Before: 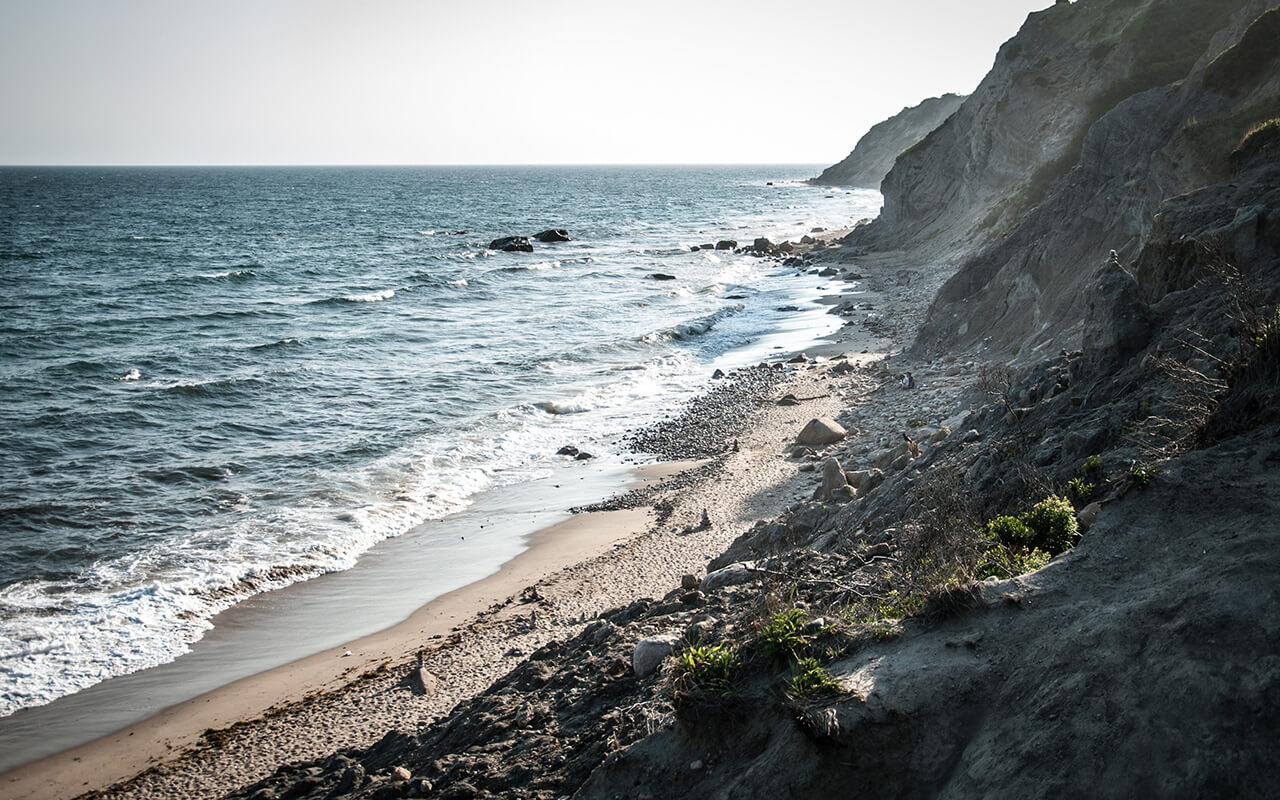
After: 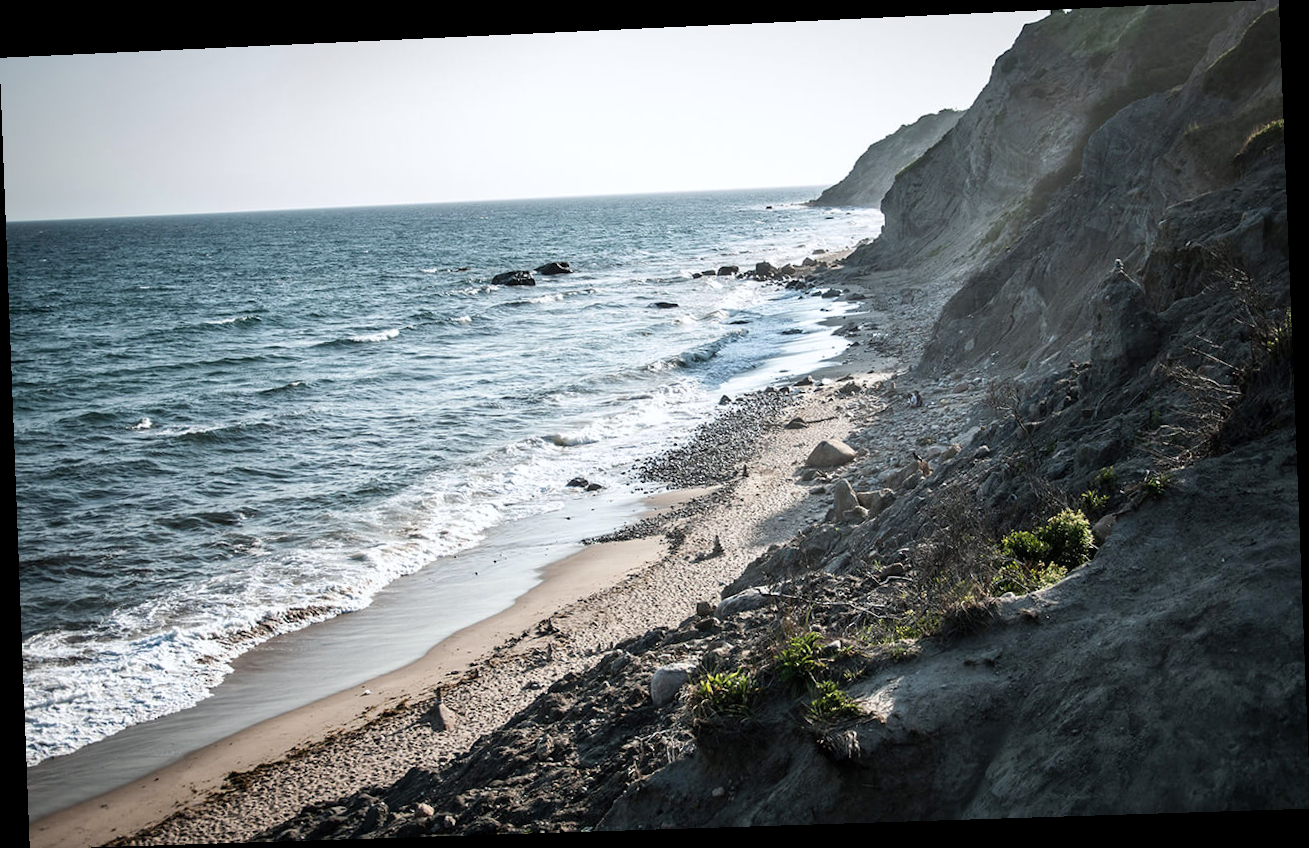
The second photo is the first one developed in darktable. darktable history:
rotate and perspective: rotation -2.22°, lens shift (horizontal) -0.022, automatic cropping off
white balance: red 0.988, blue 1.017
